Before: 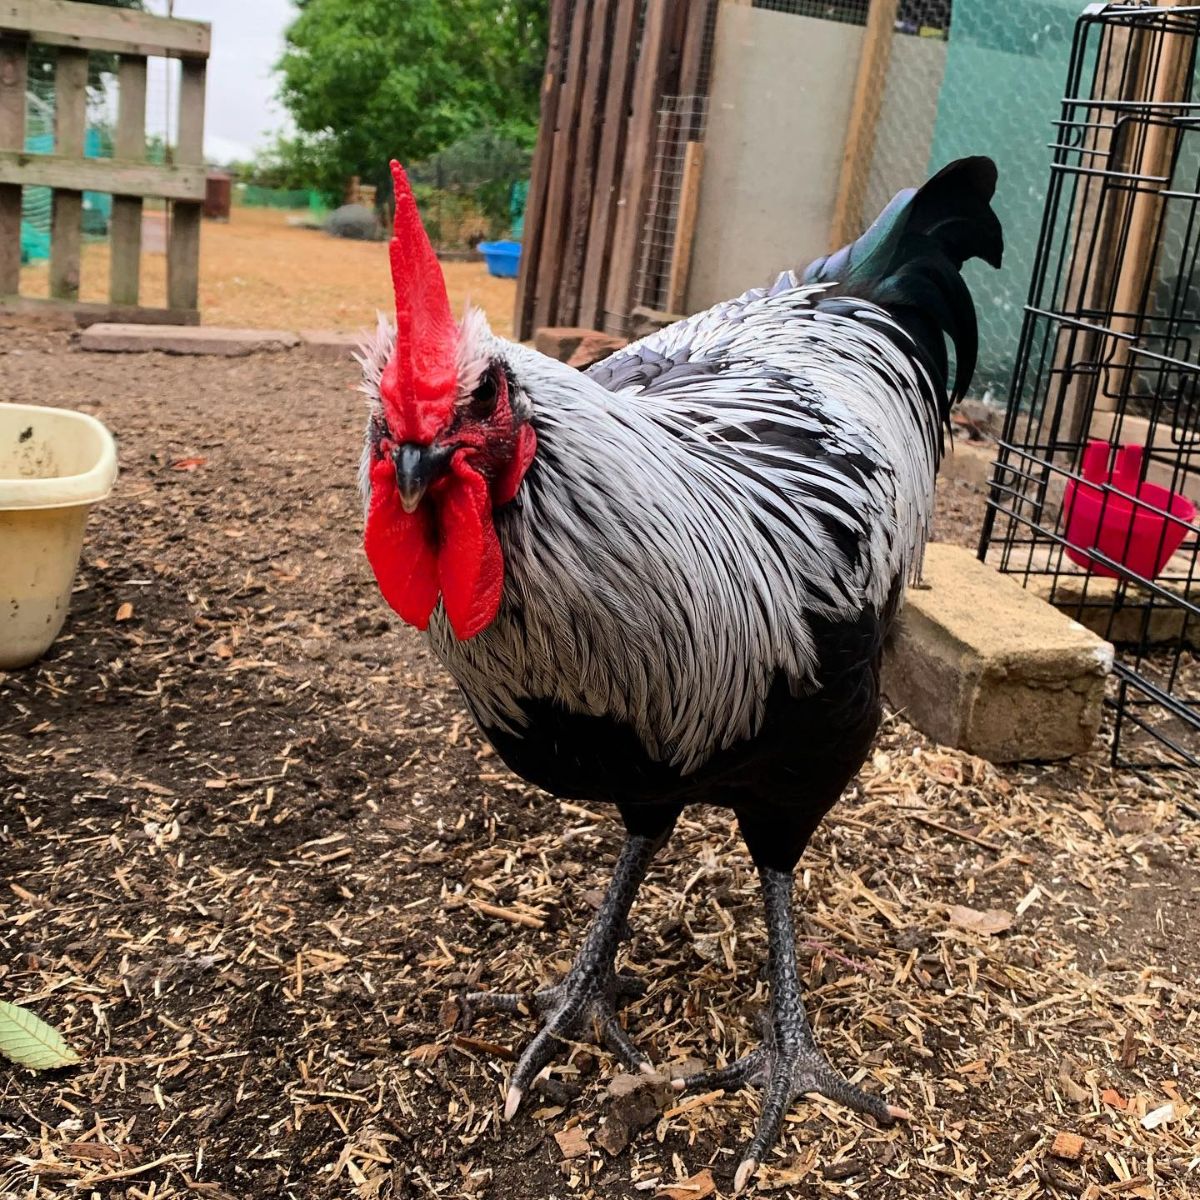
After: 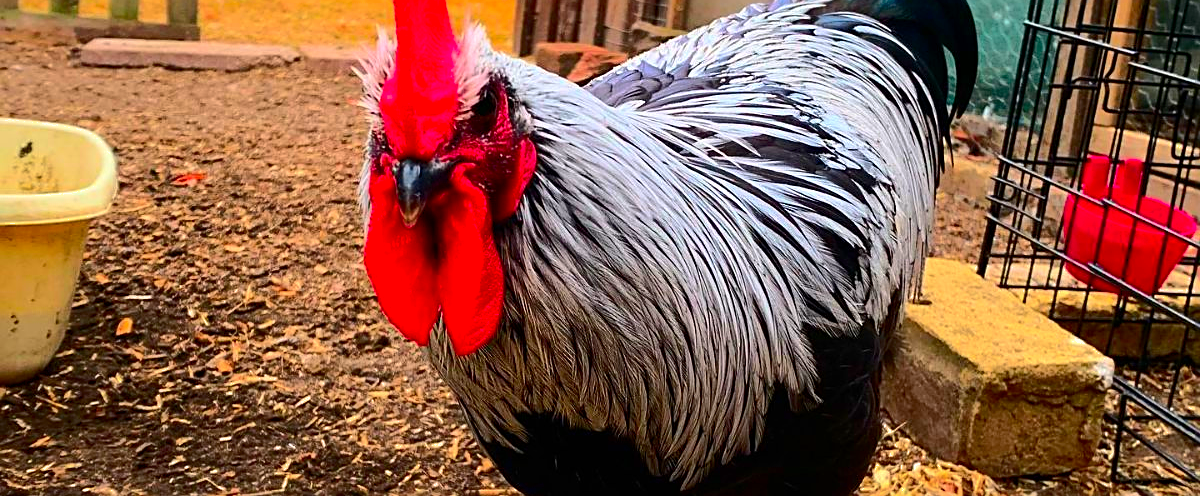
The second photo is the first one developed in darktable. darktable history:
sharpen: on, module defaults
shadows and highlights: shadows 39.77, highlights -59.78
contrast brightness saturation: contrast 0.268, brightness 0.02, saturation 0.881
crop and rotate: top 23.764%, bottom 34.841%
